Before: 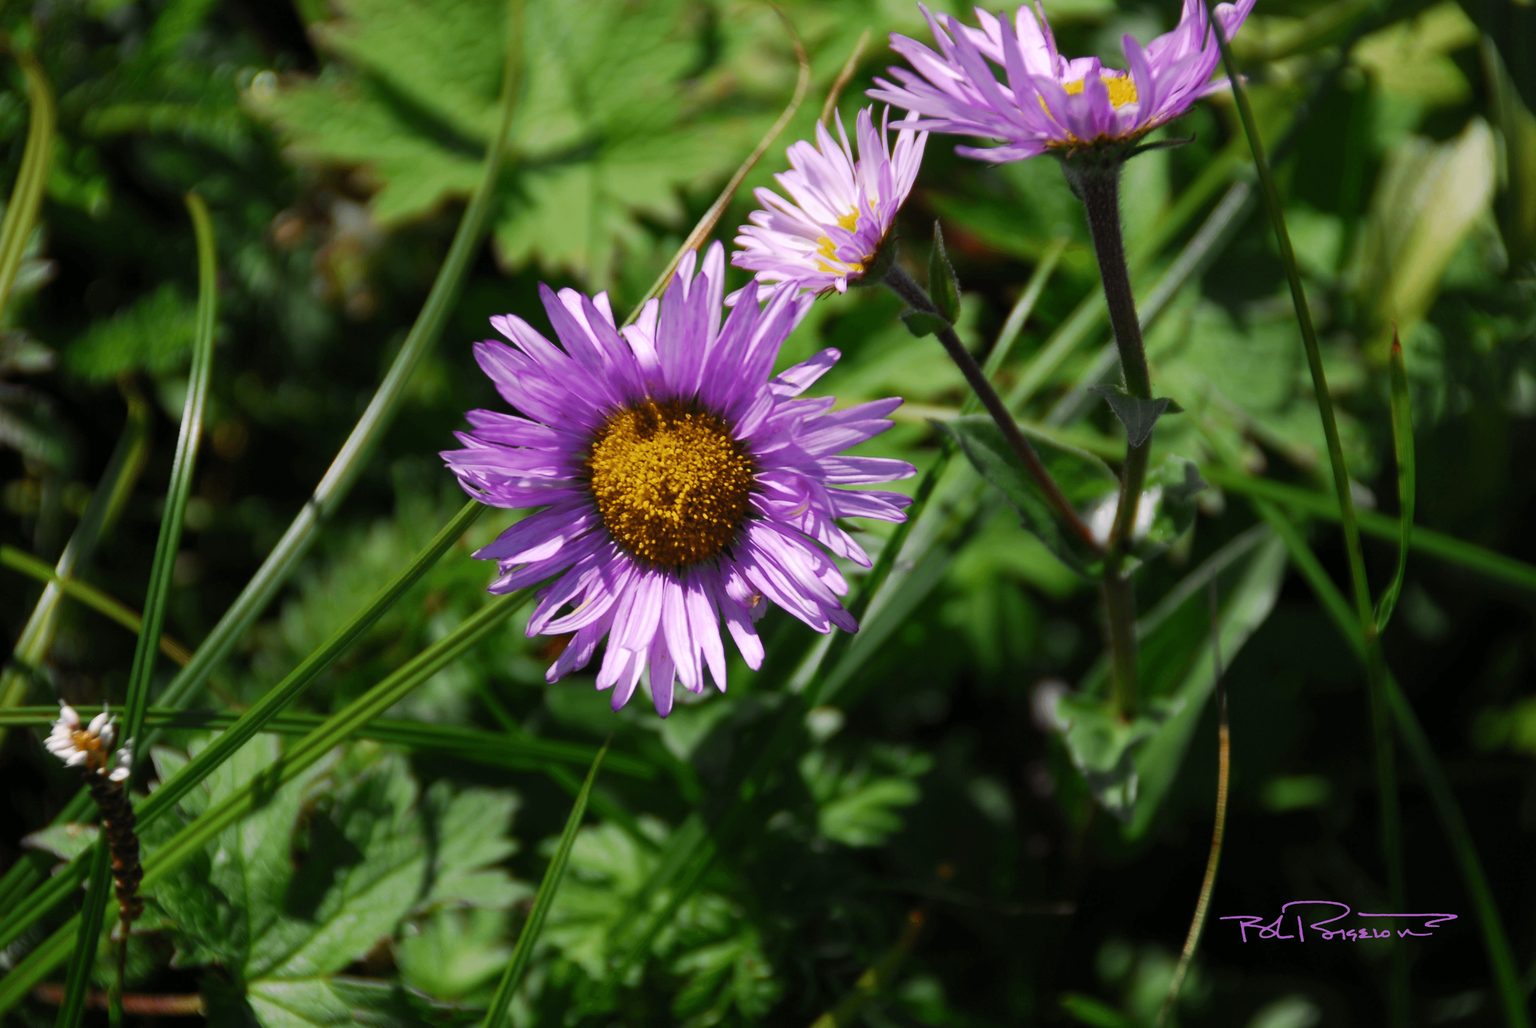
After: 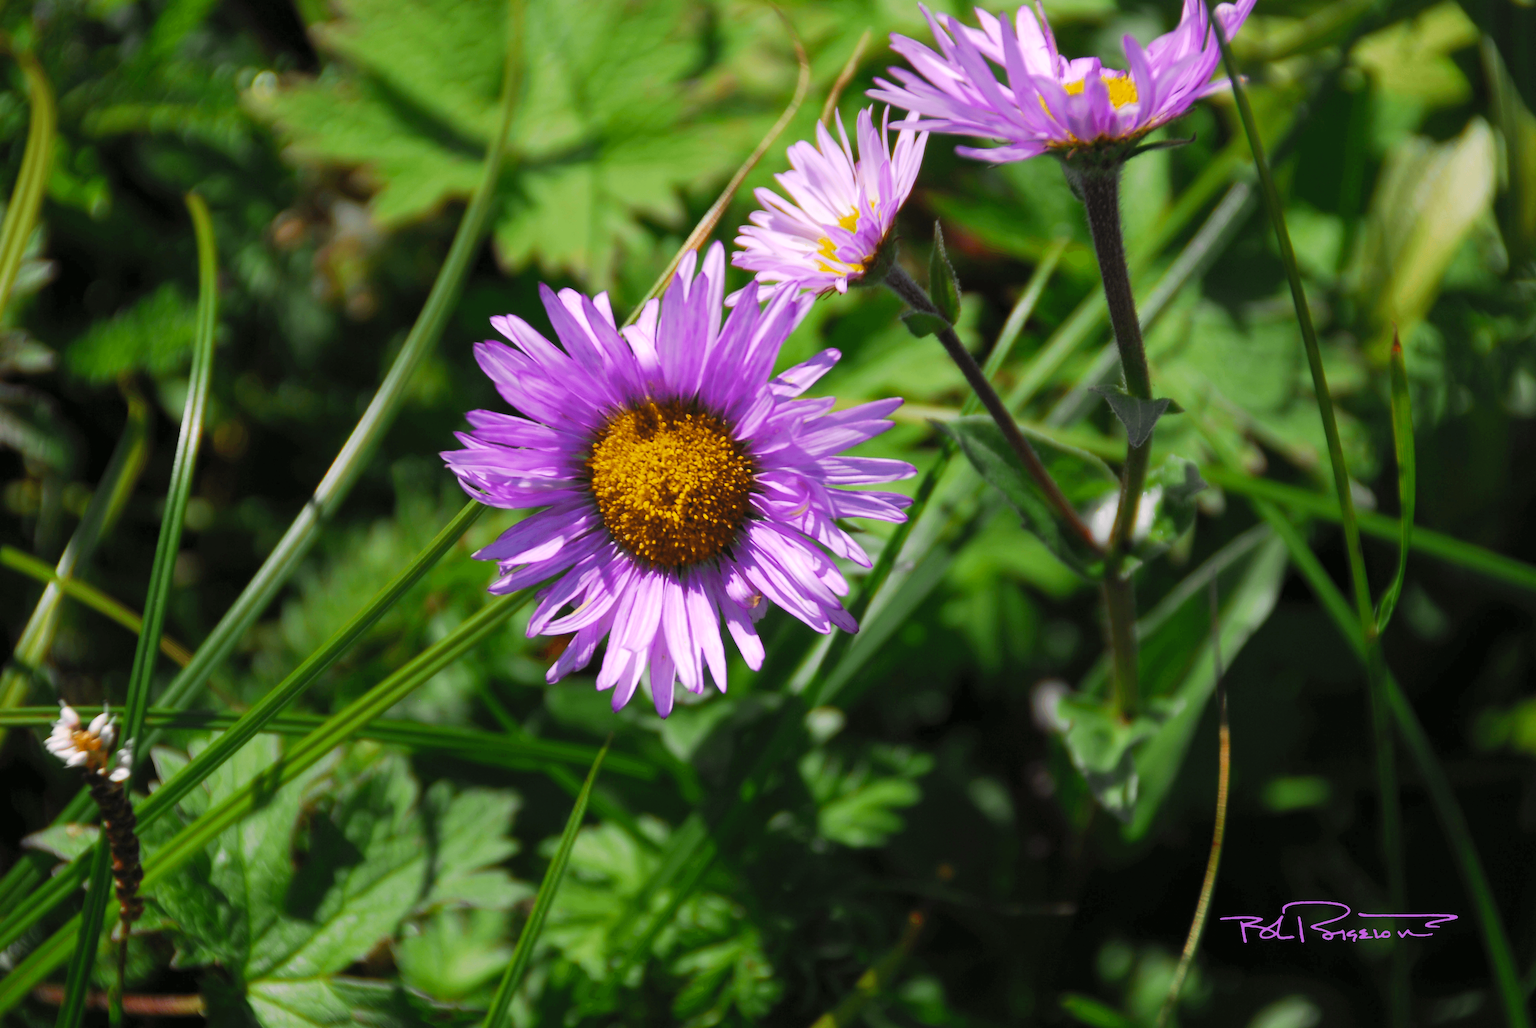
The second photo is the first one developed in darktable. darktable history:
contrast brightness saturation: brightness 0.091, saturation 0.195
